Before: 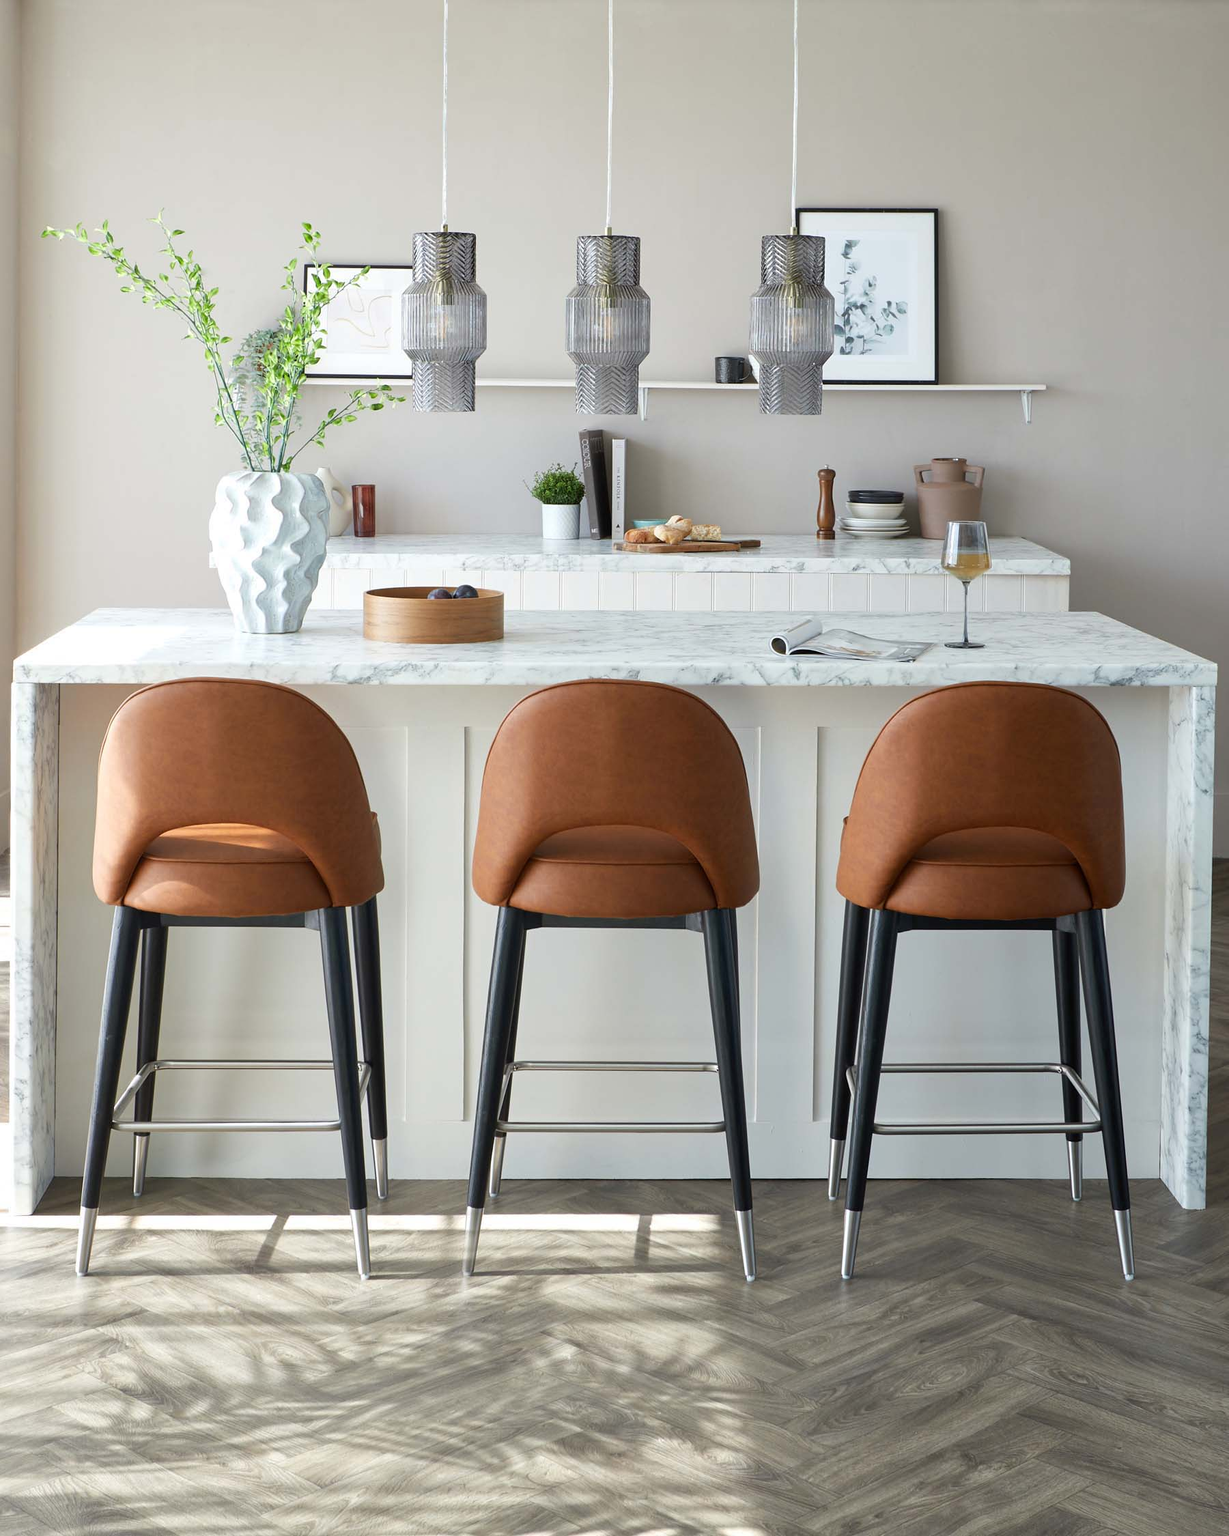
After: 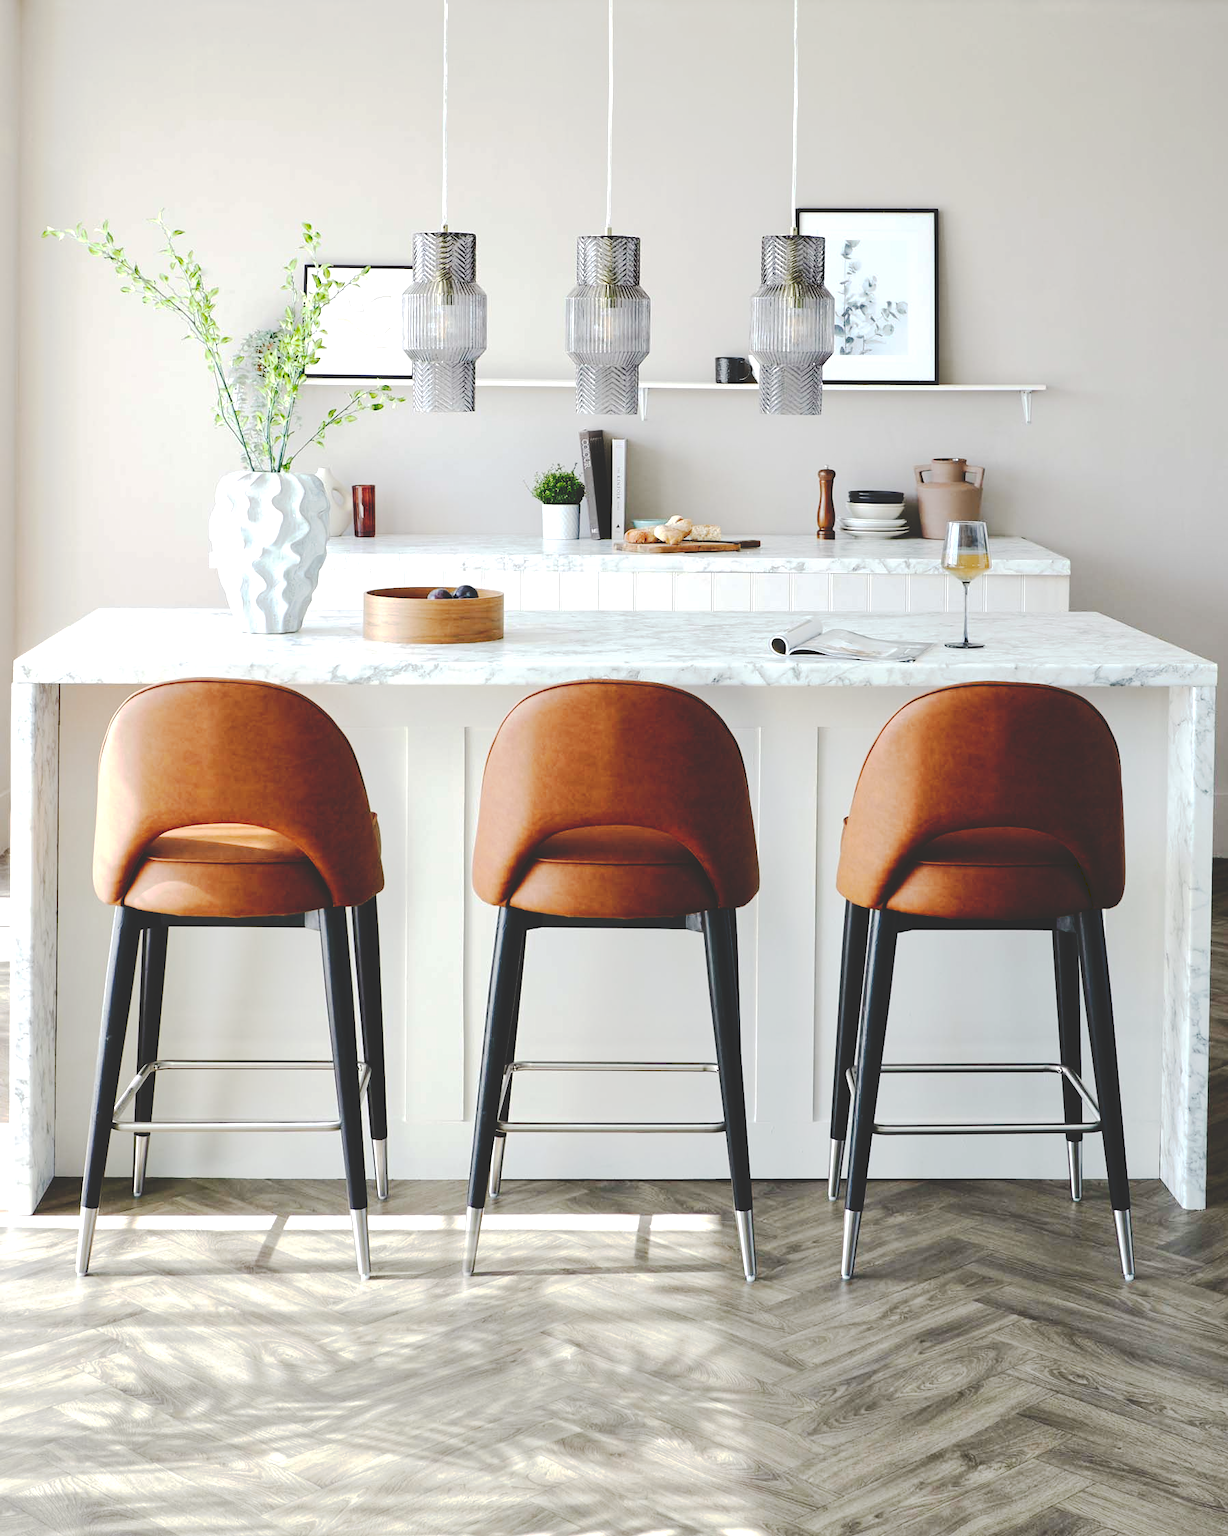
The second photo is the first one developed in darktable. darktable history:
tone curve: curves: ch0 [(0, 0) (0.003, 0.169) (0.011, 0.169) (0.025, 0.169) (0.044, 0.173) (0.069, 0.178) (0.1, 0.183) (0.136, 0.185) (0.177, 0.197) (0.224, 0.227) (0.277, 0.292) (0.335, 0.391) (0.399, 0.491) (0.468, 0.592) (0.543, 0.672) (0.623, 0.734) (0.709, 0.785) (0.801, 0.844) (0.898, 0.893) (1, 1)], preserve colors none
tone equalizer: -8 EV -0.381 EV, -7 EV -0.365 EV, -6 EV -0.369 EV, -5 EV -0.255 EV, -3 EV 0.252 EV, -2 EV 0.323 EV, -1 EV 0.392 EV, +0 EV 0.417 EV, edges refinement/feathering 500, mask exposure compensation -1.57 EV, preserve details no
